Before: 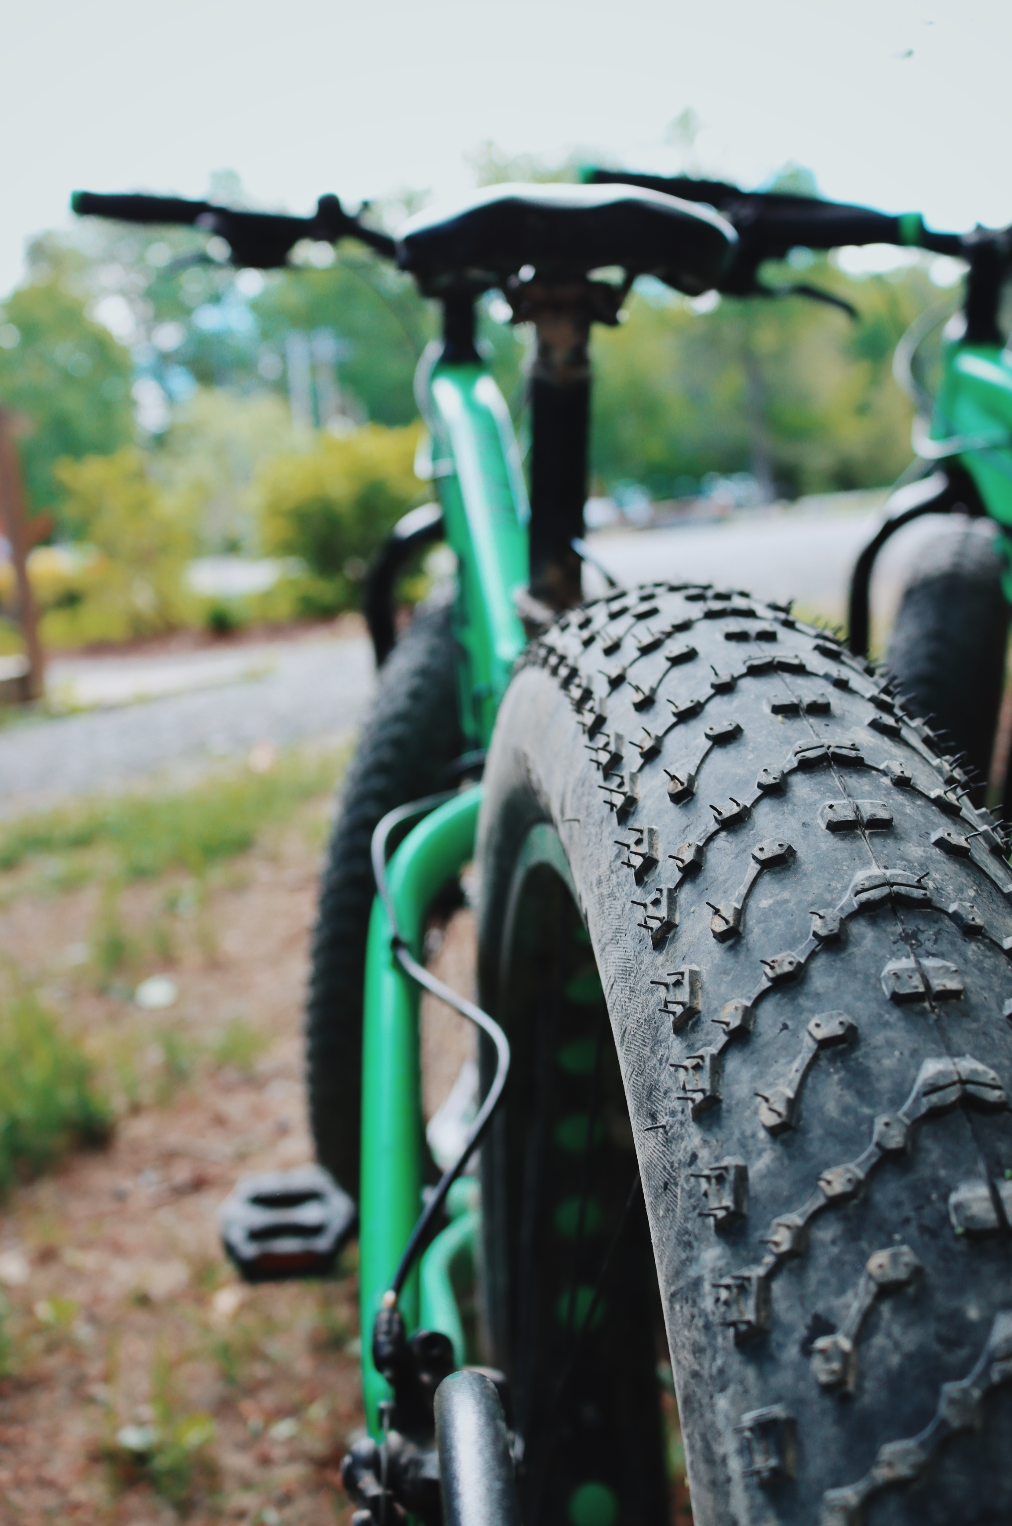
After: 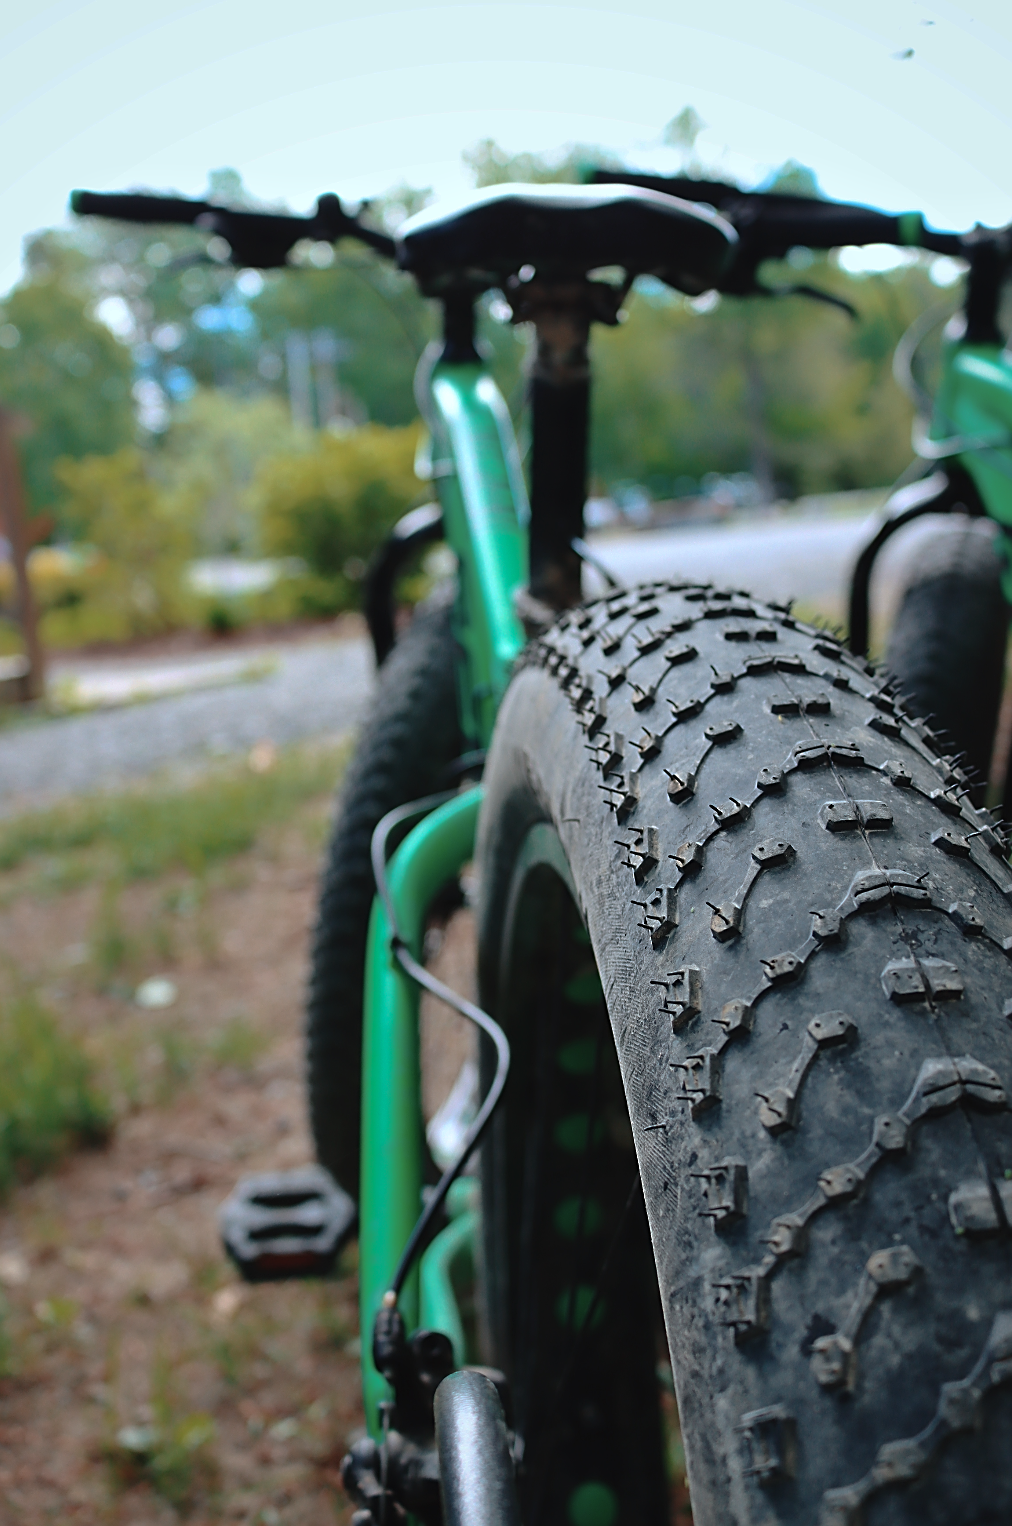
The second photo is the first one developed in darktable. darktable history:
tone equalizer: mask exposure compensation -0.509 EV
exposure: black level correction 0, exposure 0.301 EV, compensate highlight preservation false
base curve: curves: ch0 [(0, 0) (0.826, 0.587) (1, 1)], preserve colors none
sharpen: on, module defaults
